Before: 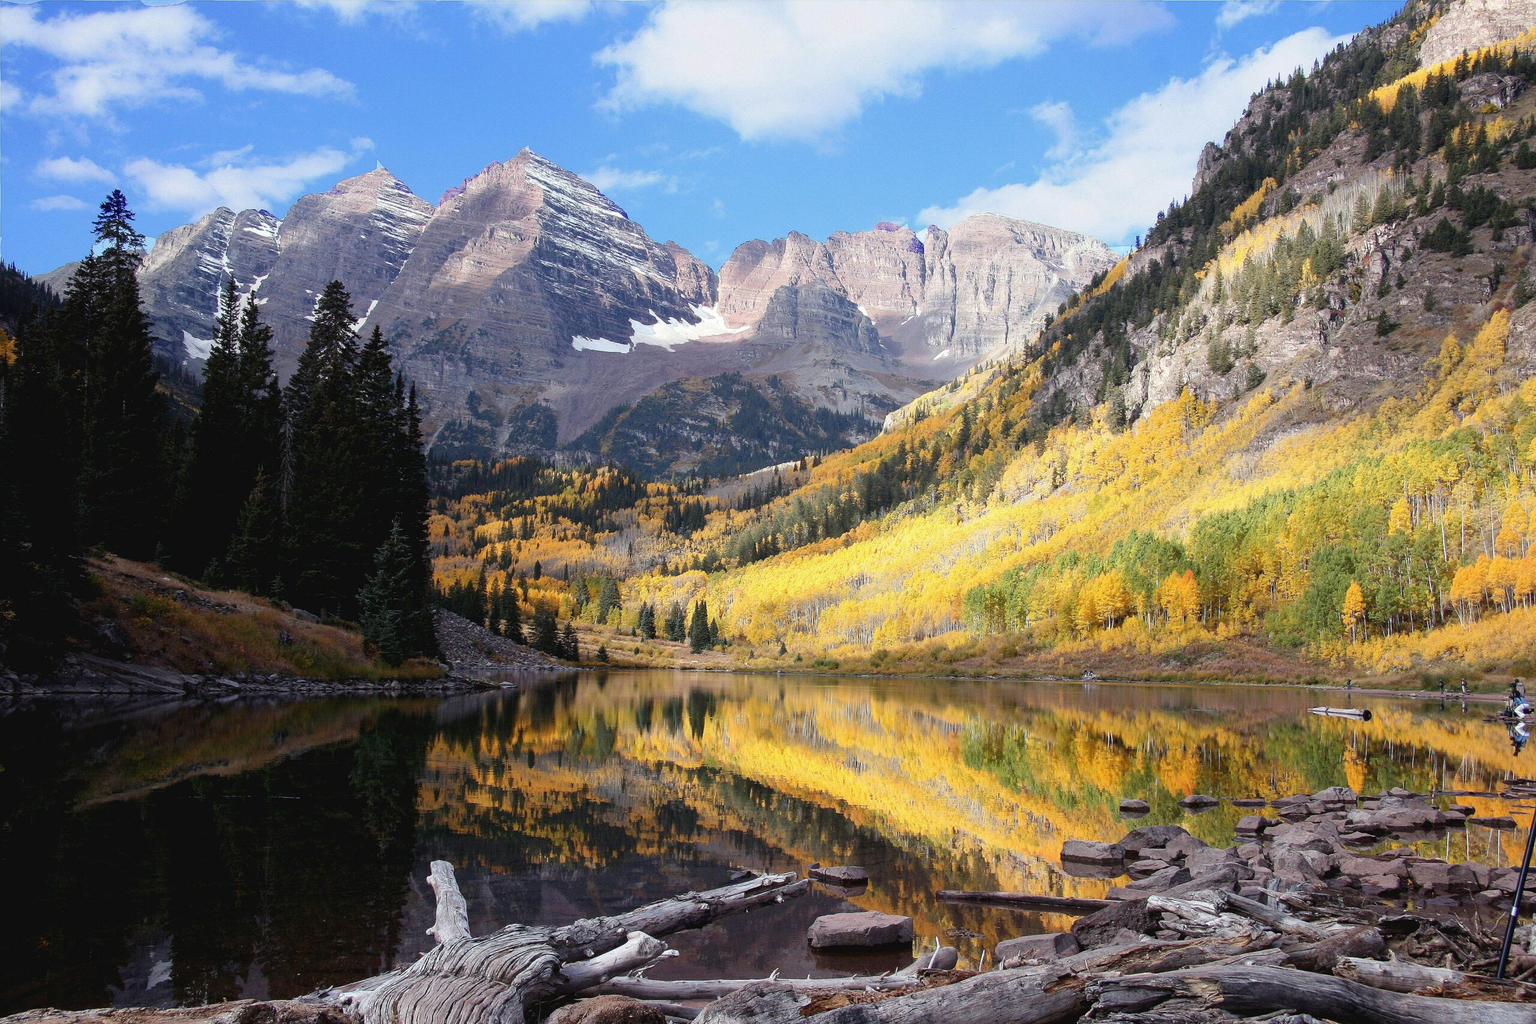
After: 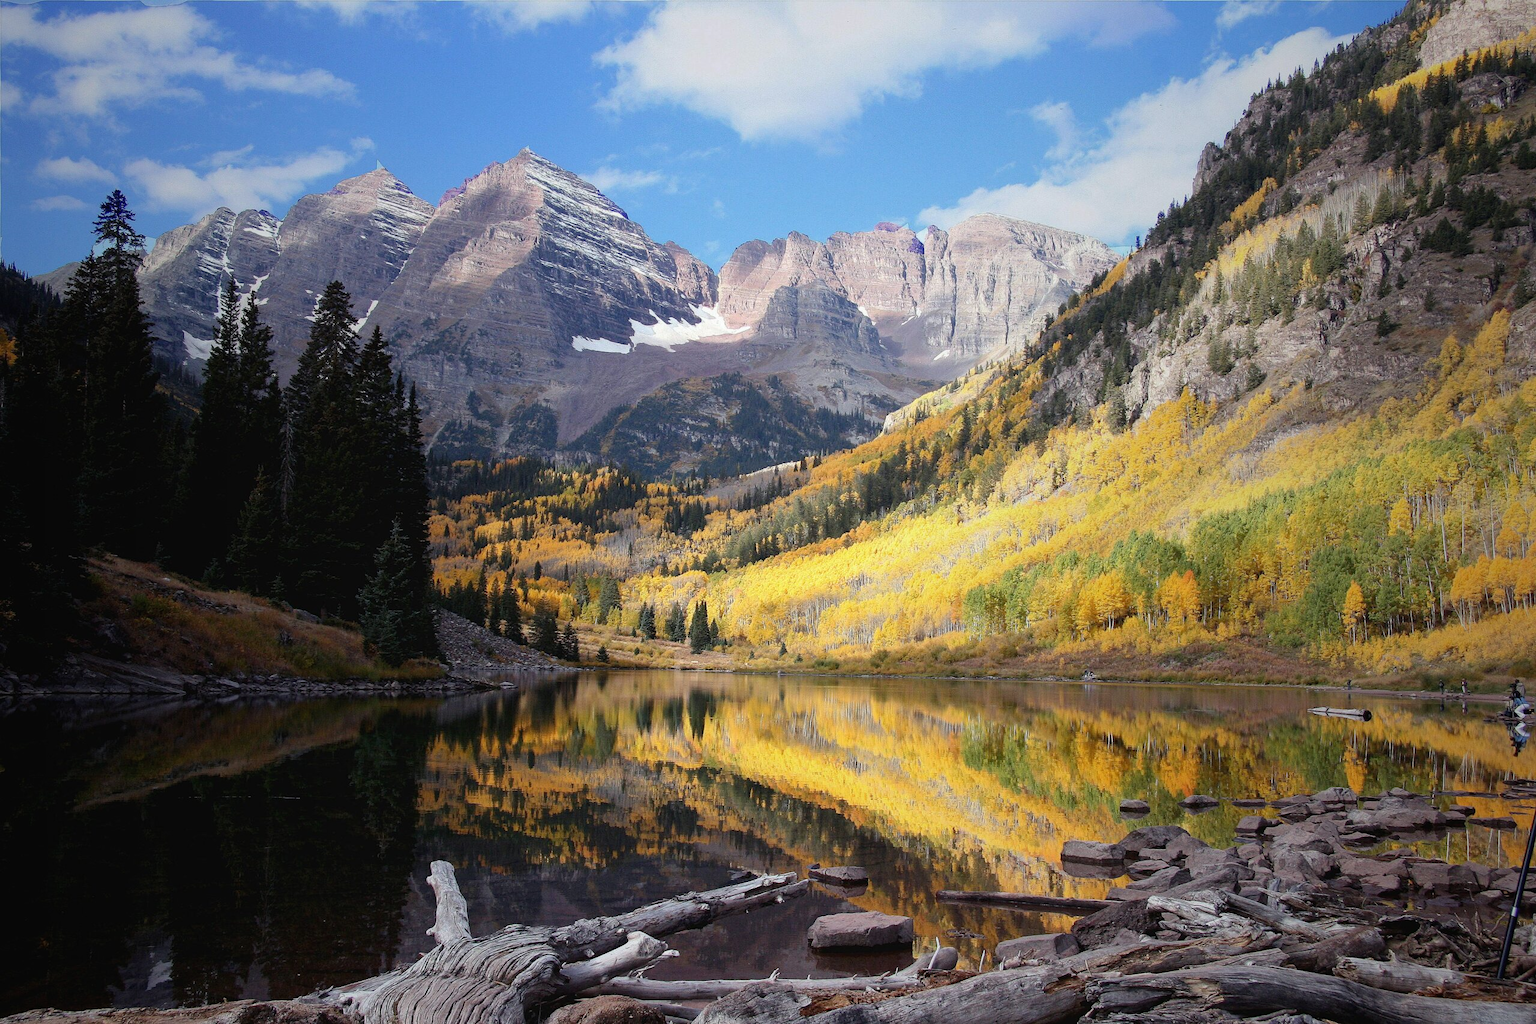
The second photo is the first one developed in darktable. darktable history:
vignetting: fall-off start 18.62%, fall-off radius 137.79%, saturation 0.002, width/height ratio 0.622, shape 0.579
